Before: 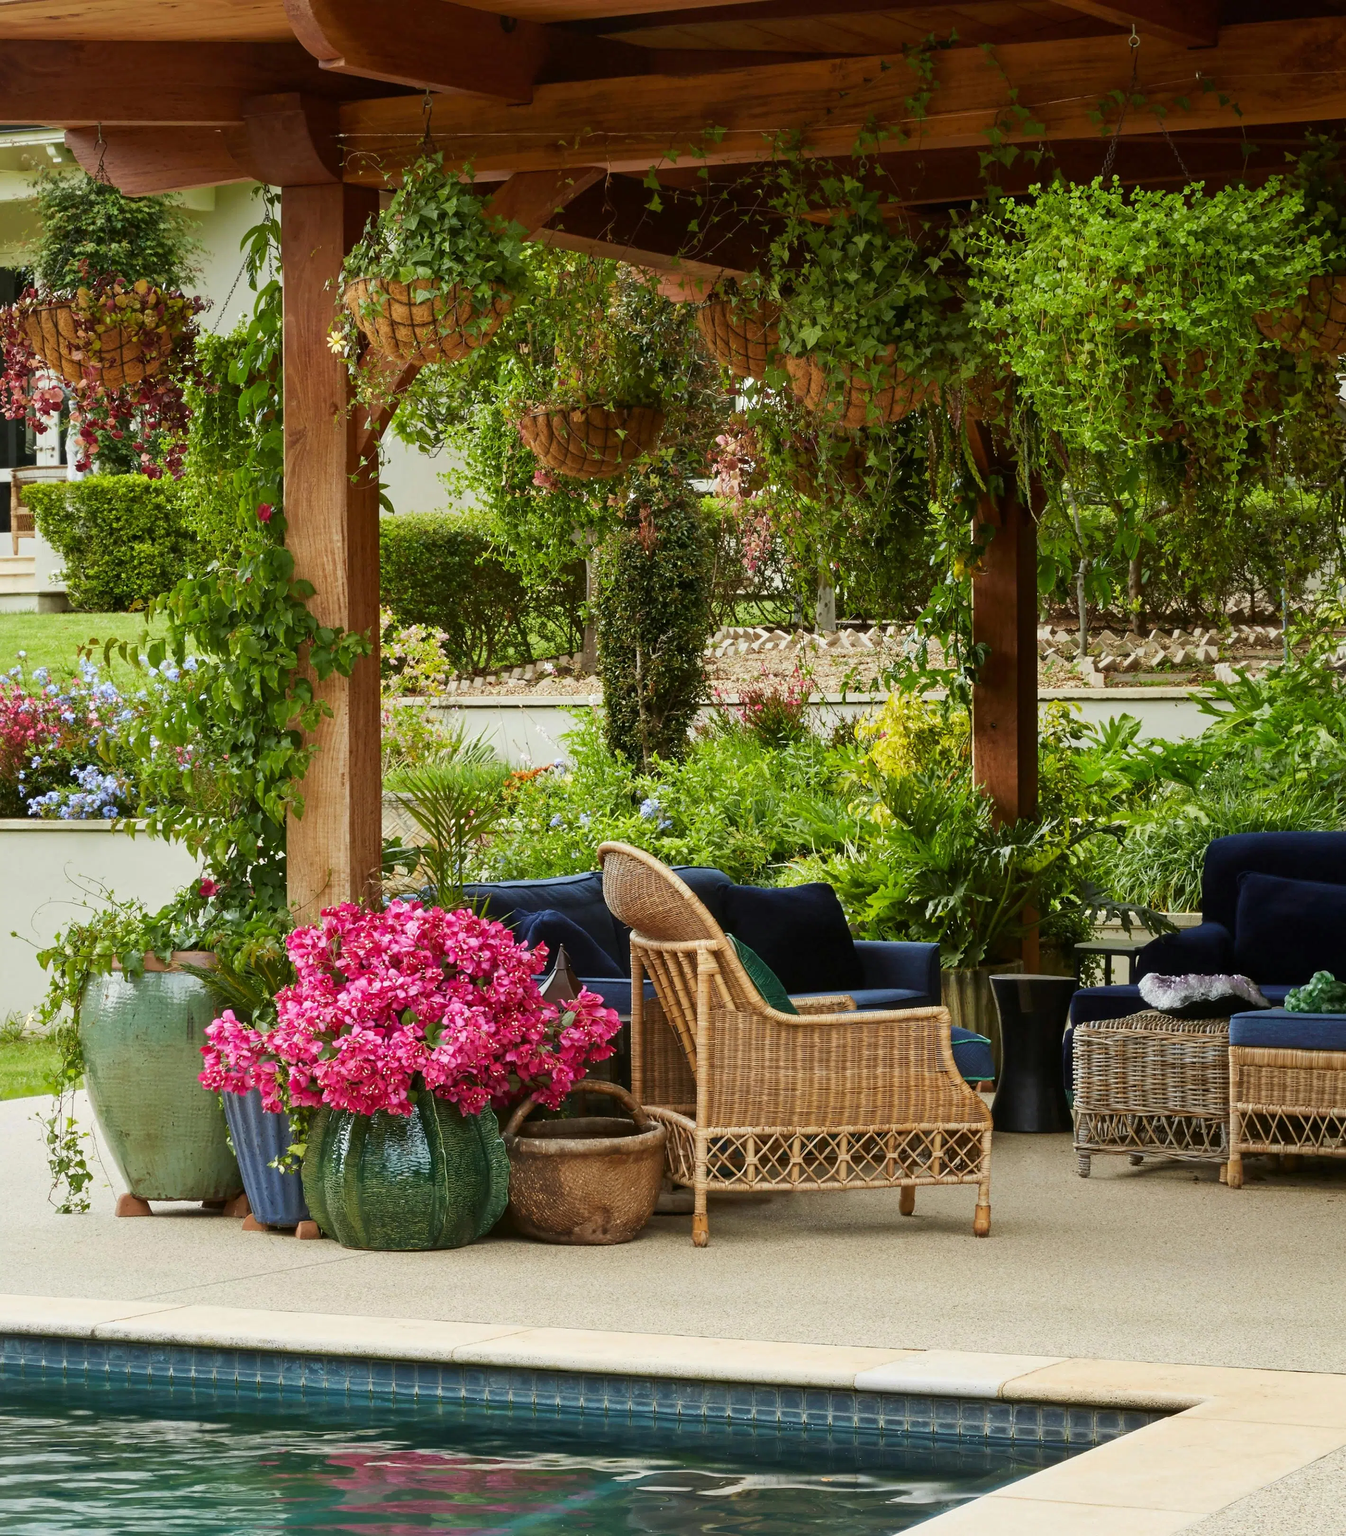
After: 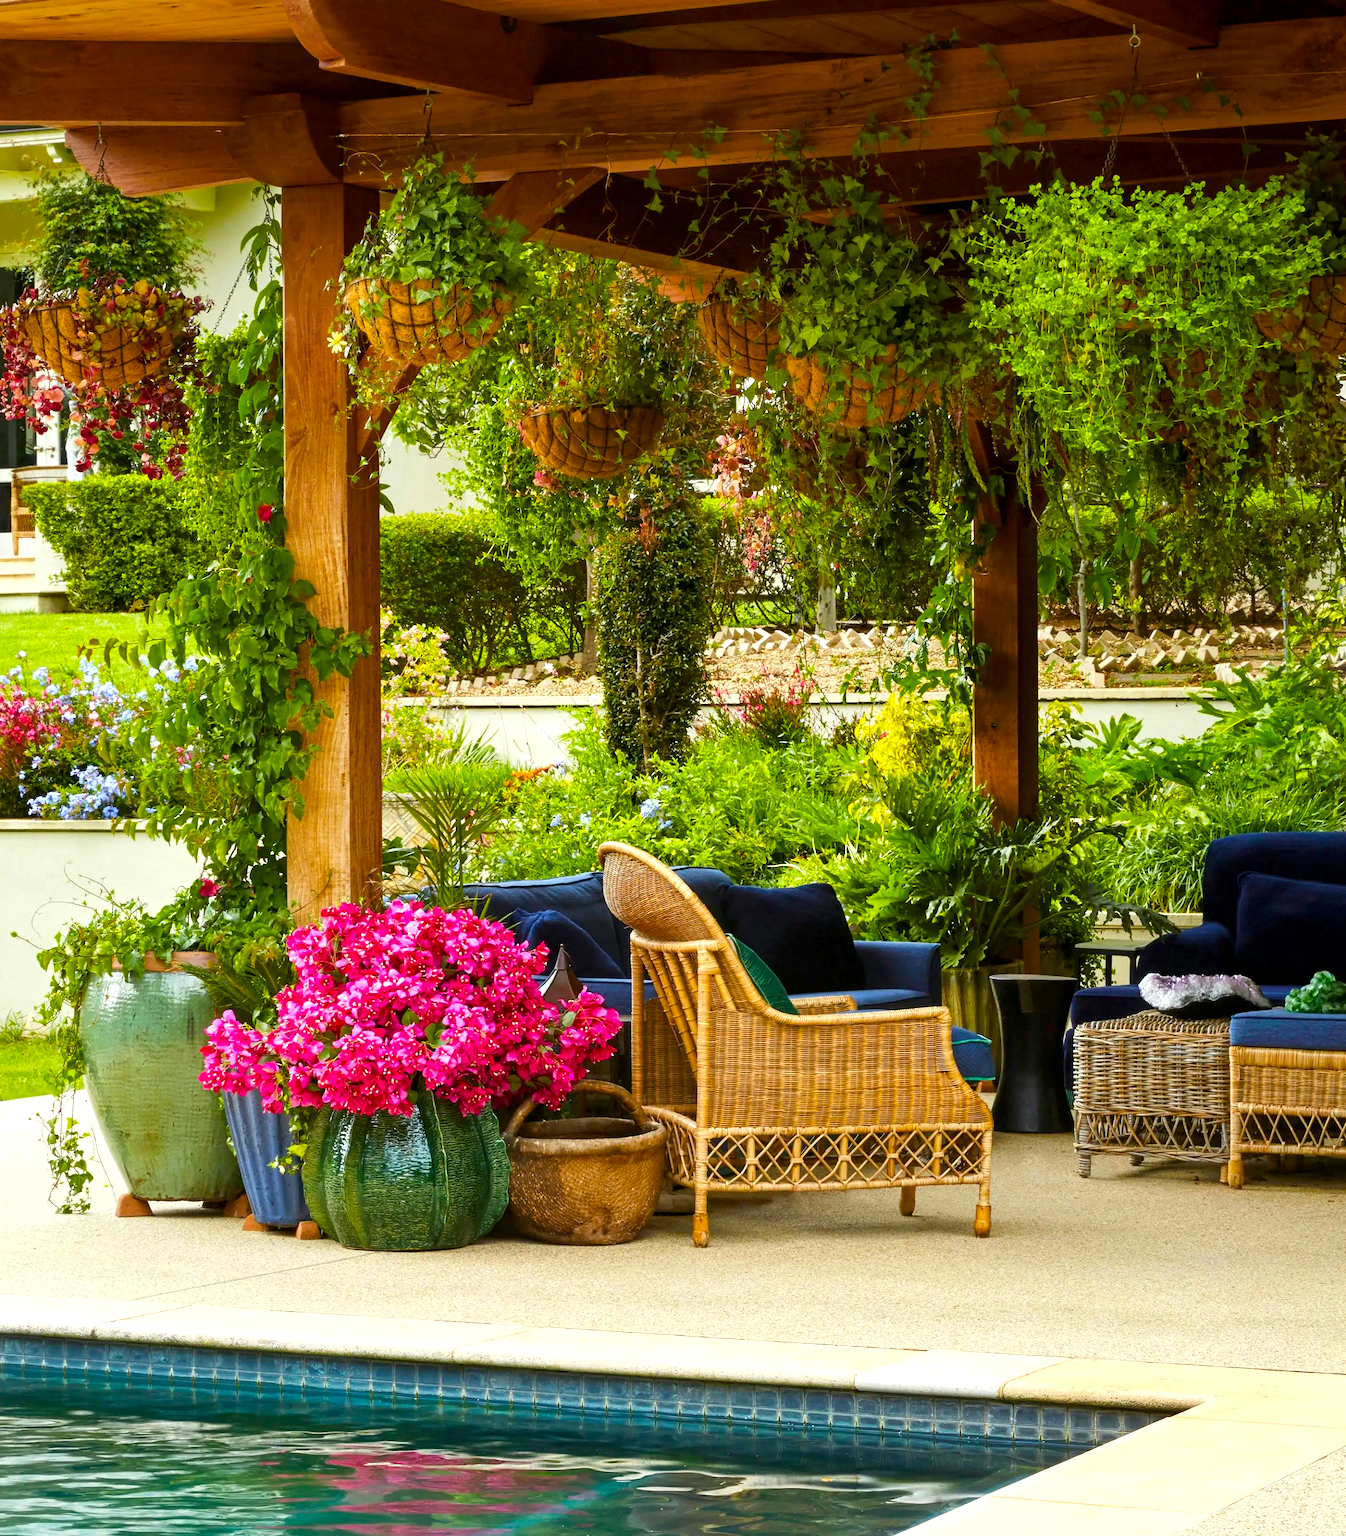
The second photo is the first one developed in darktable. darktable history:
exposure: black level correction 0.001, exposure 0.5 EV, compensate exposure bias true, compensate highlight preservation false
color balance rgb: linear chroma grading › global chroma 15%, perceptual saturation grading › global saturation 30%
local contrast: highlights 100%, shadows 100%, detail 120%, midtone range 0.2
